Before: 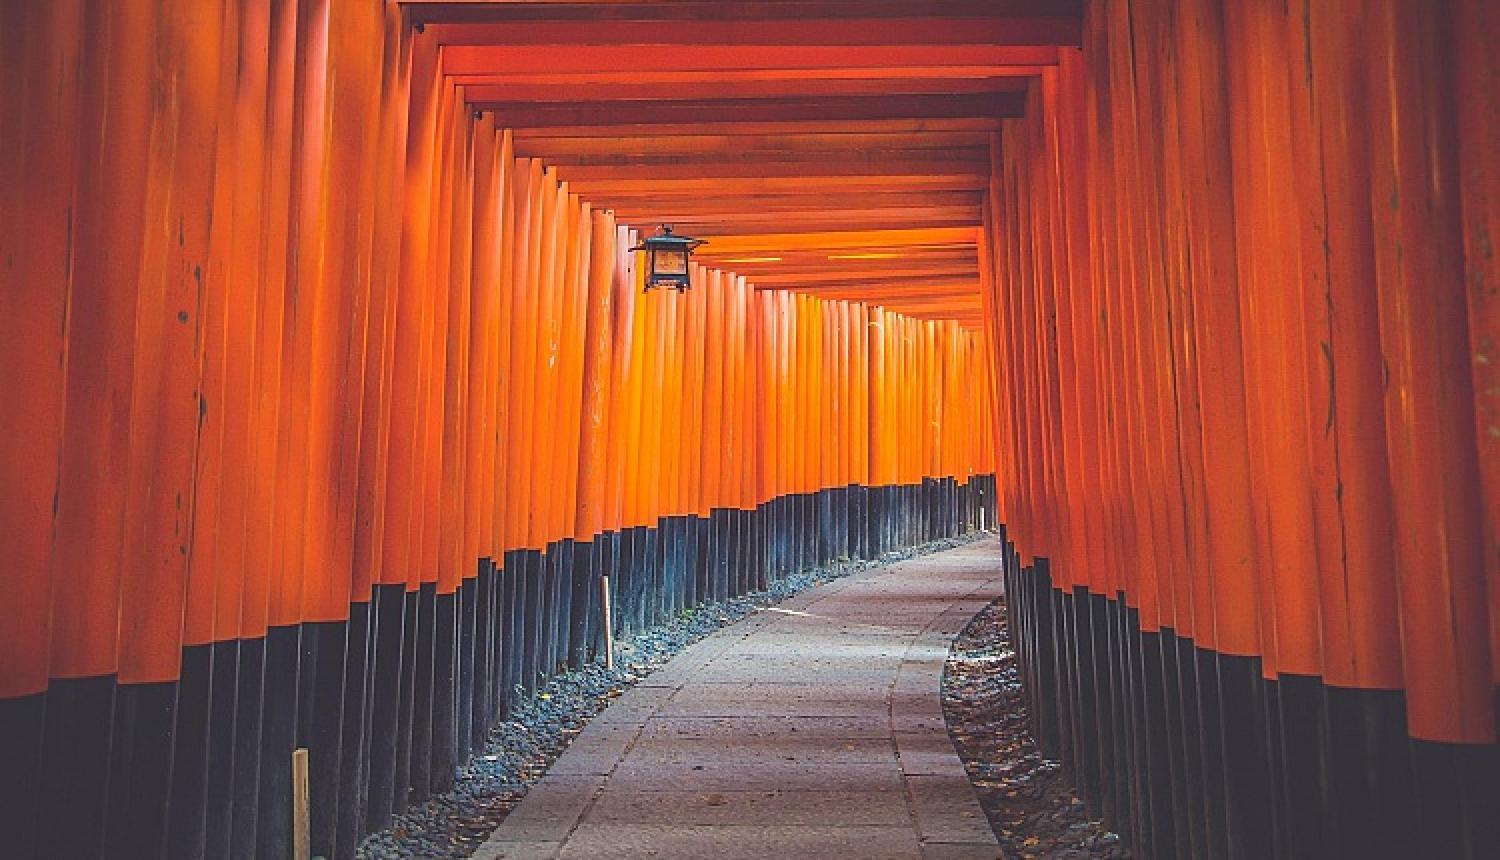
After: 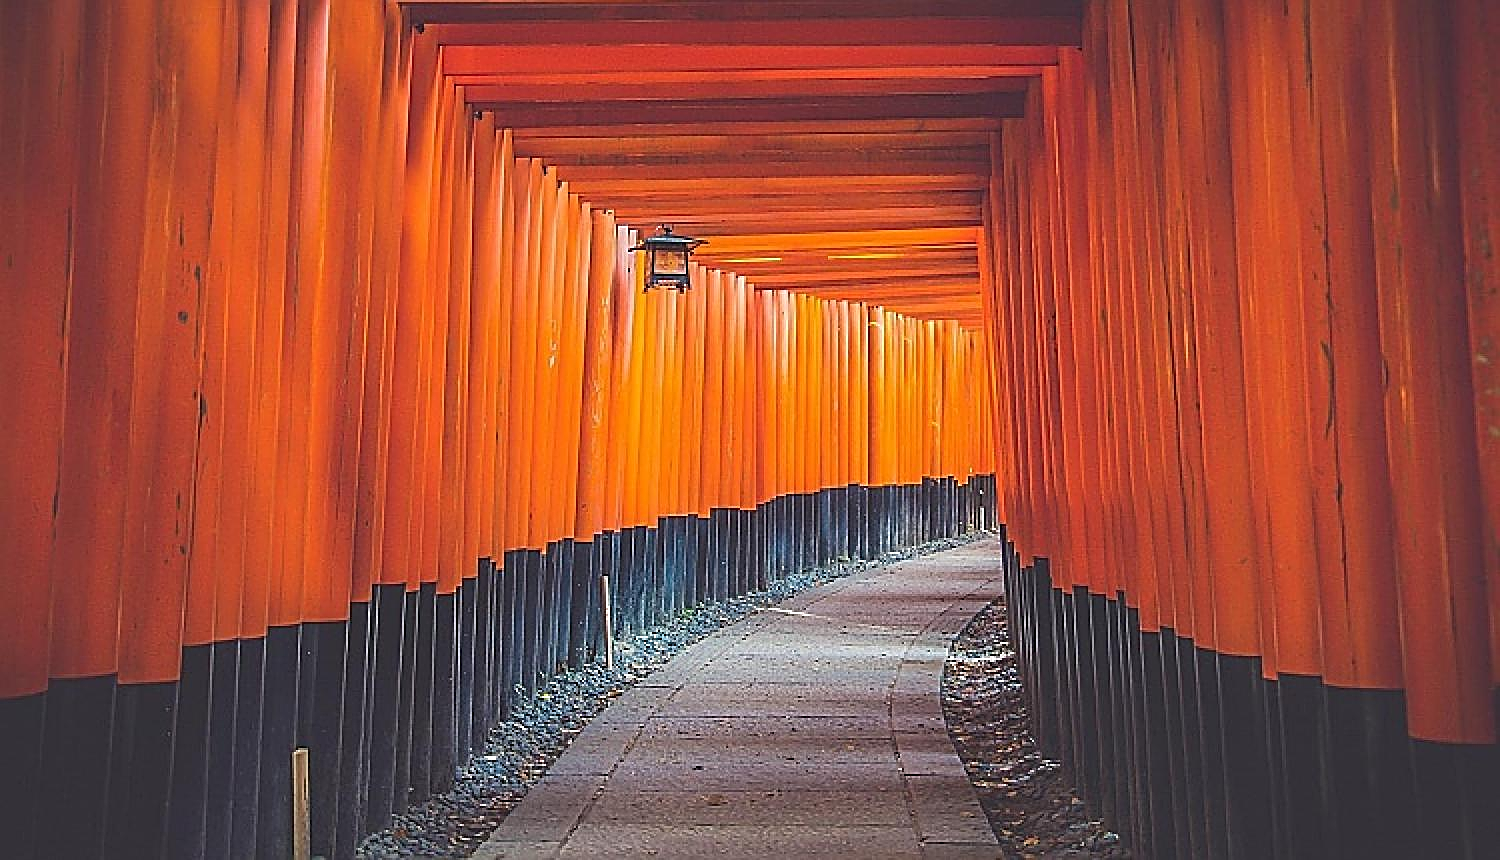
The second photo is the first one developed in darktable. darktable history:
sharpen: amount 1.001
